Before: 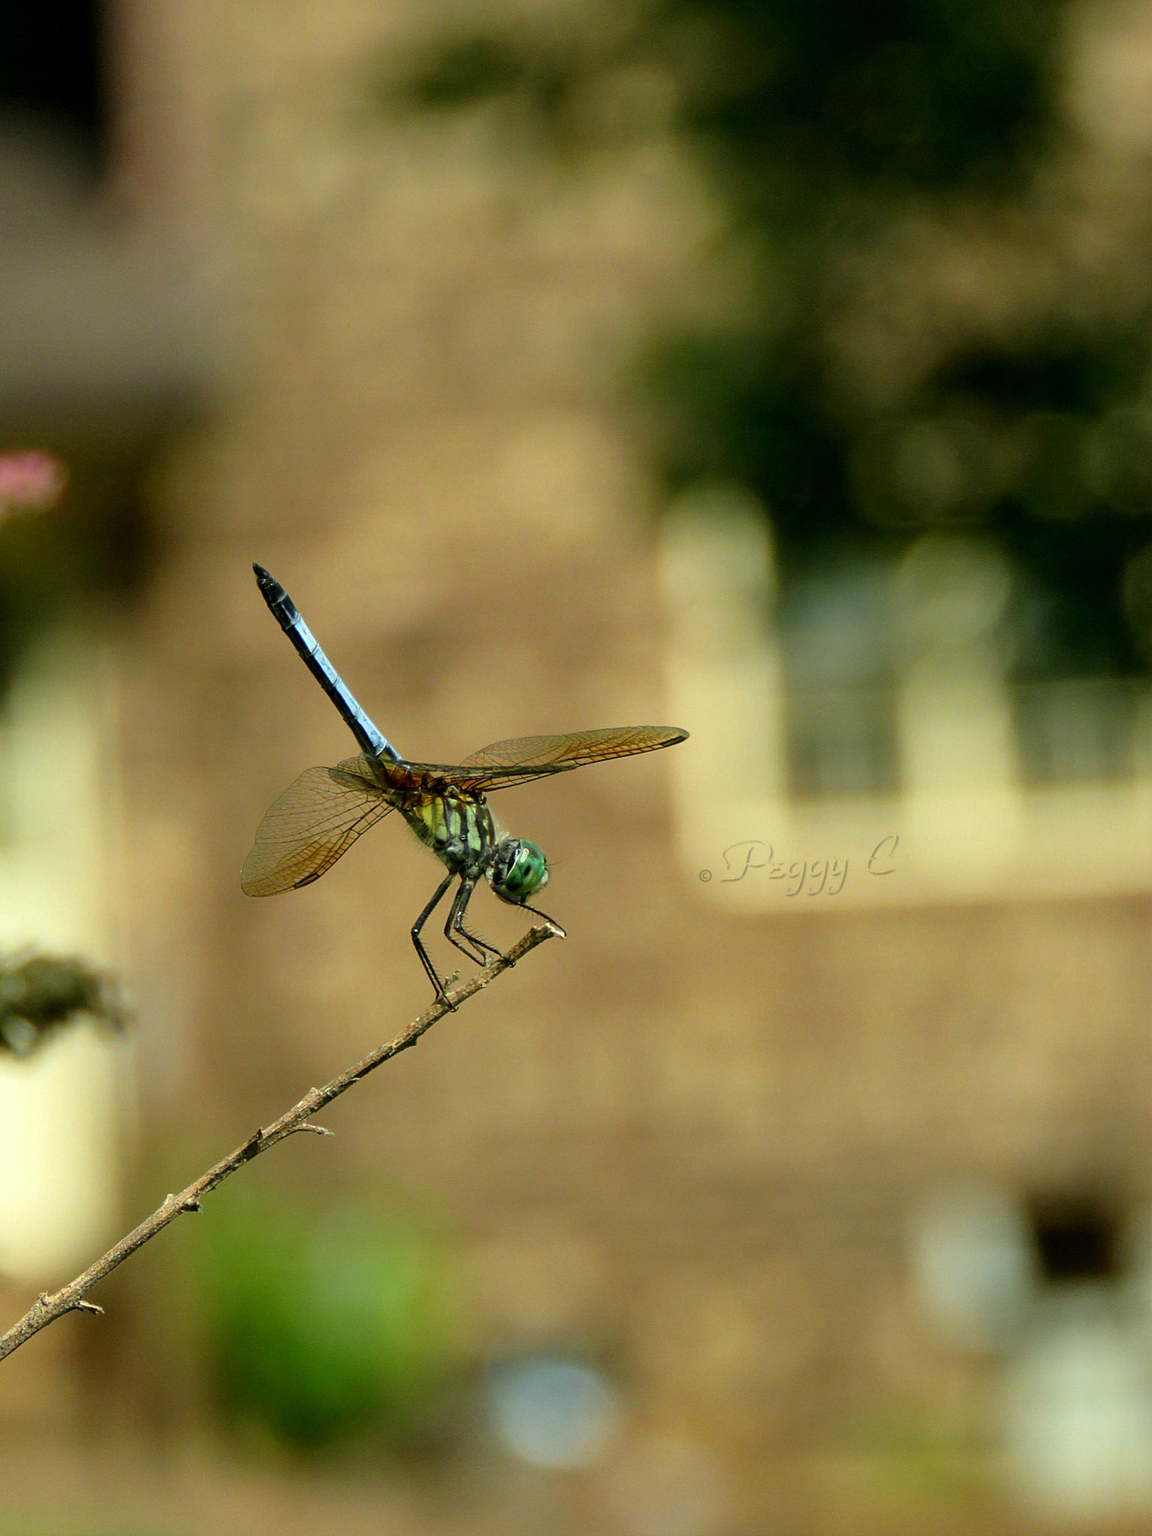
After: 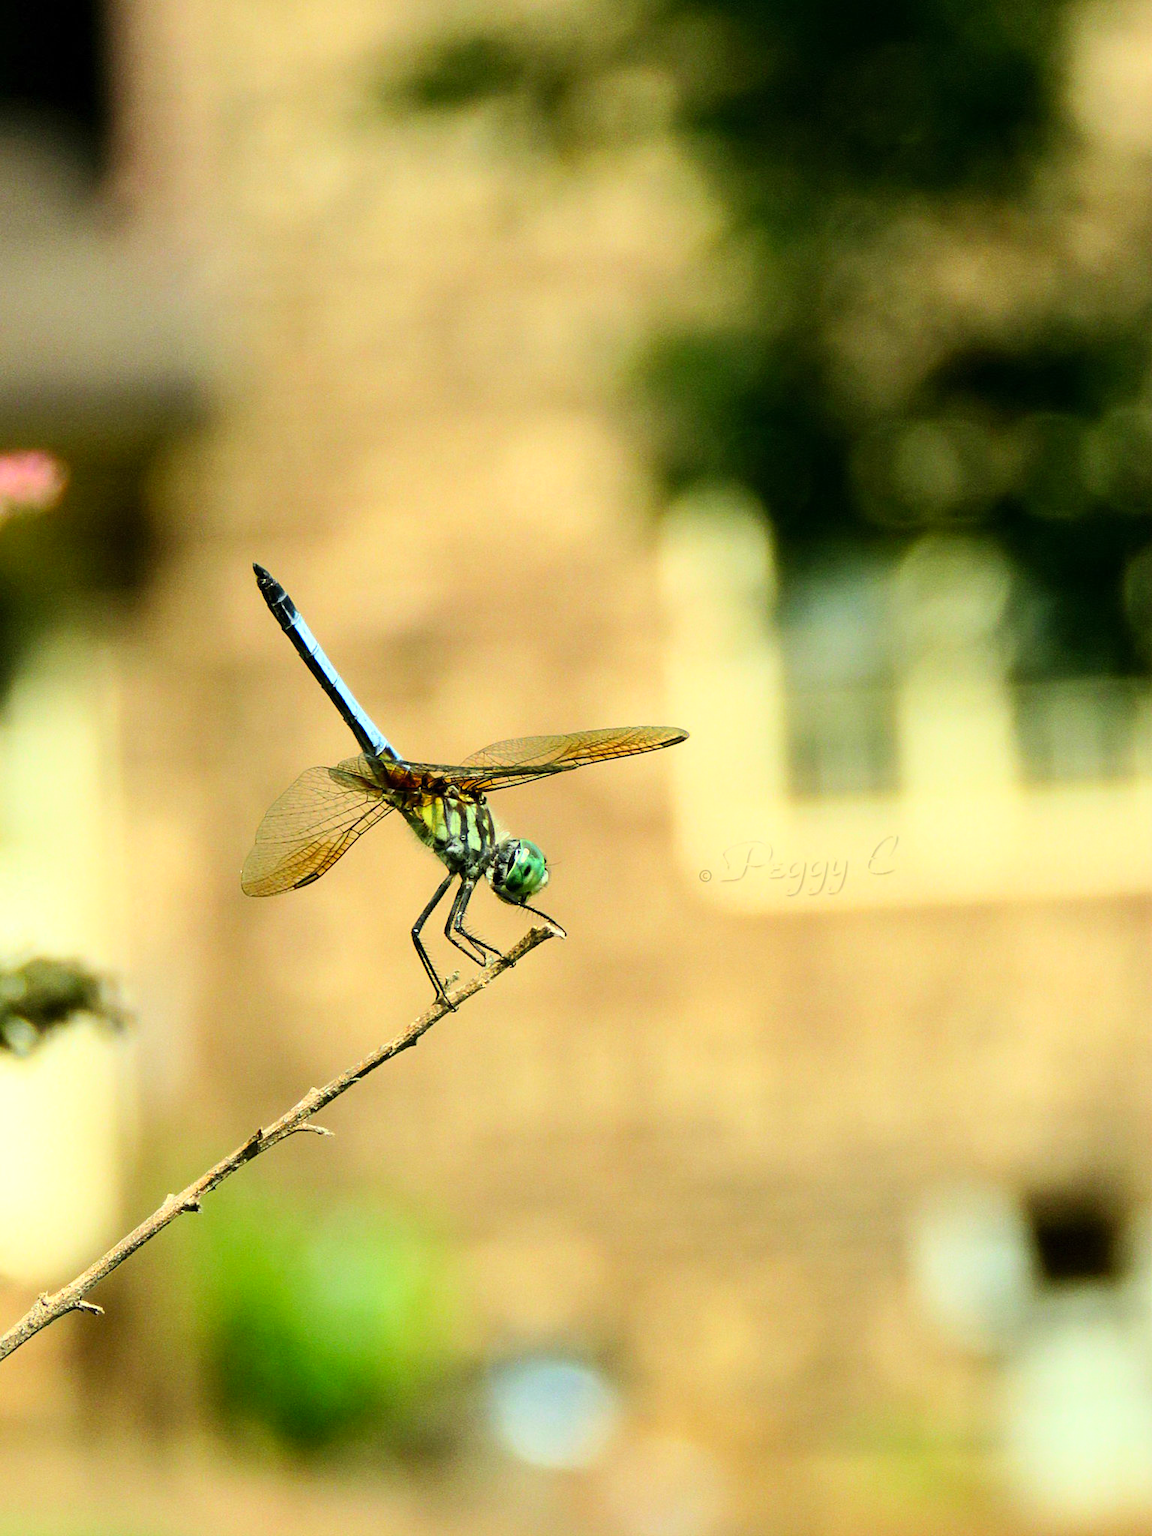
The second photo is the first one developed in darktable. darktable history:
tone curve: curves: ch0 [(0, 0) (0.093, 0.104) (0.226, 0.291) (0.327, 0.431) (0.471, 0.648) (0.759, 0.926) (1, 1)], color space Lab, linked channels, preserve colors none
exposure: exposure 0.2 EV, compensate highlight preservation false
